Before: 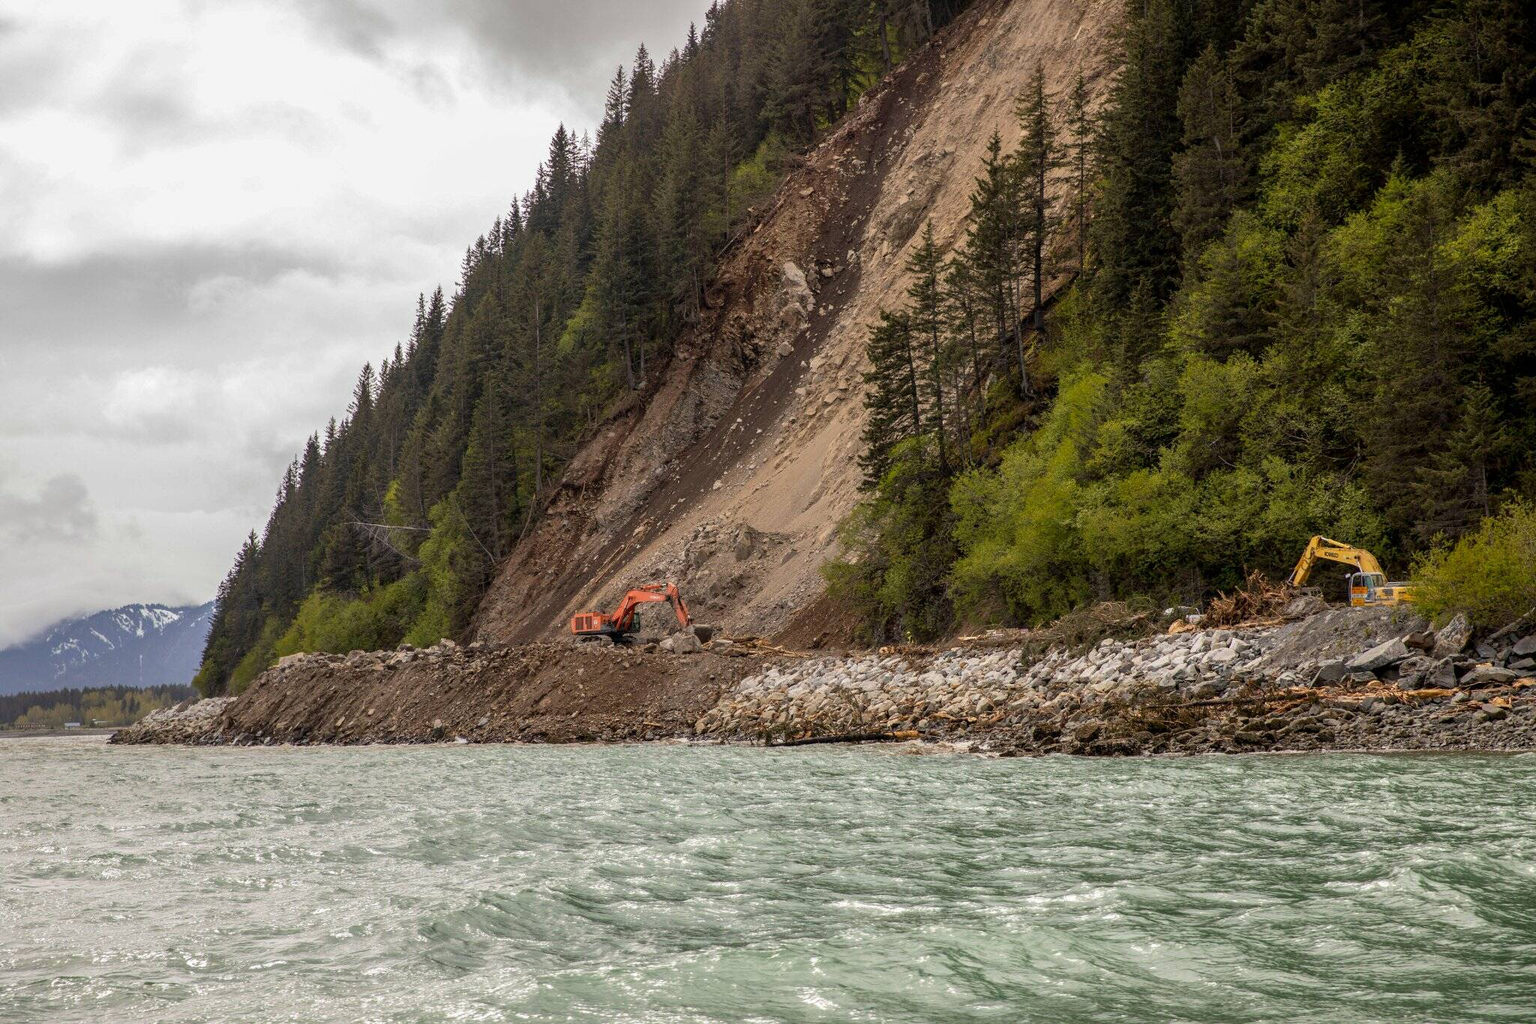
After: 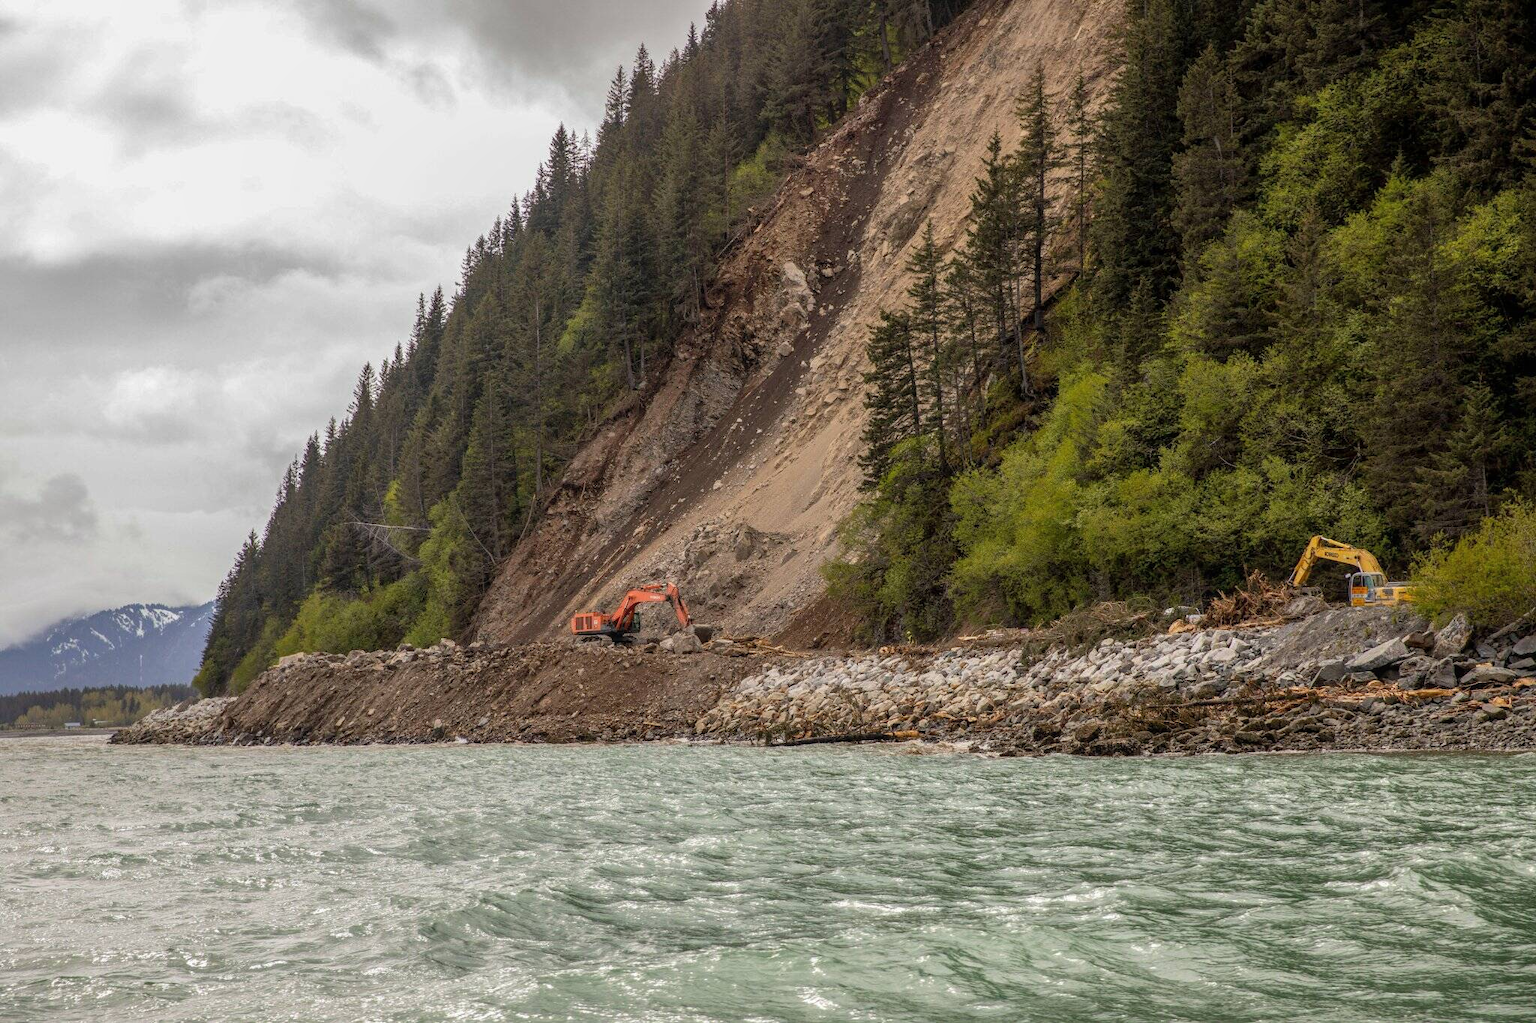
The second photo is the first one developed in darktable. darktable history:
exposure: compensate highlight preservation false
local contrast: detail 109%
shadows and highlights: shadows 24.94, highlights -26.3
